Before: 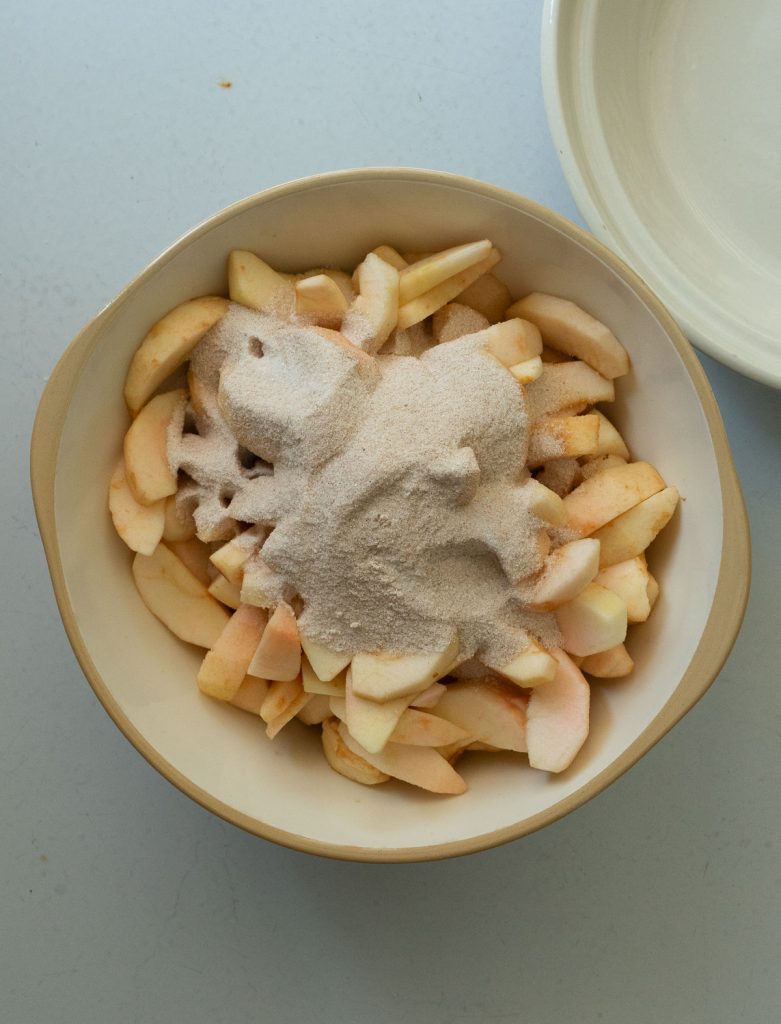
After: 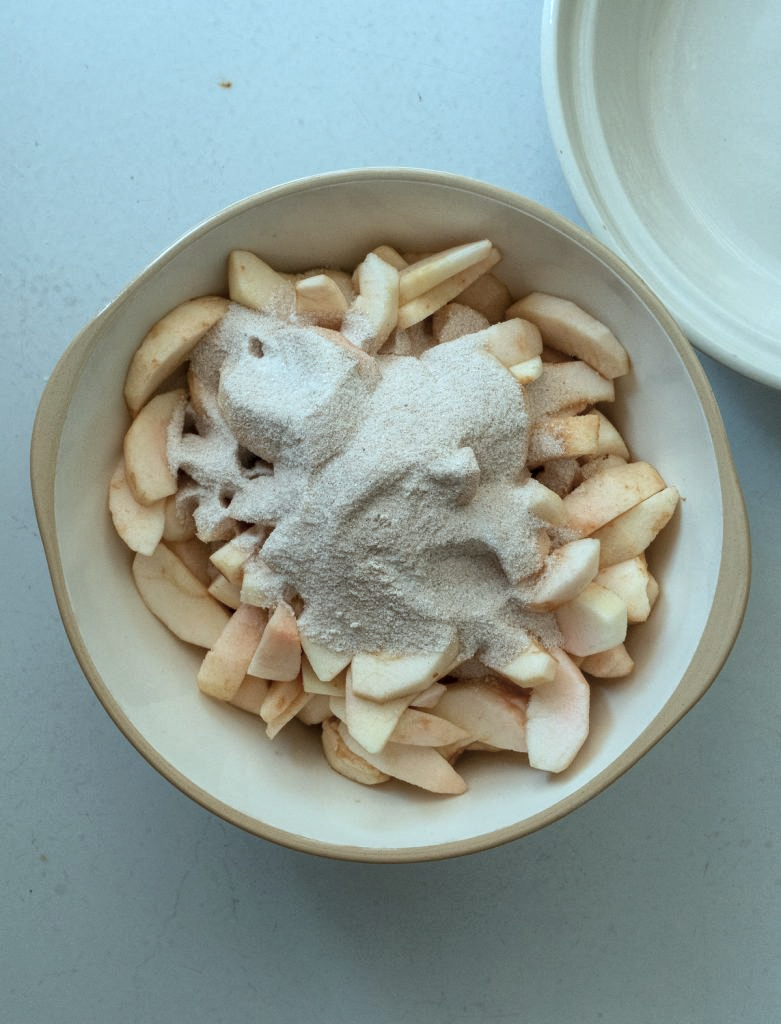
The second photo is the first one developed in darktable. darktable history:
local contrast: highlights 95%, shadows 90%, detail 160%, midtone range 0.2
levels: mode automatic
color correction: highlights a* -12.74, highlights b* -17.43, saturation 0.71
